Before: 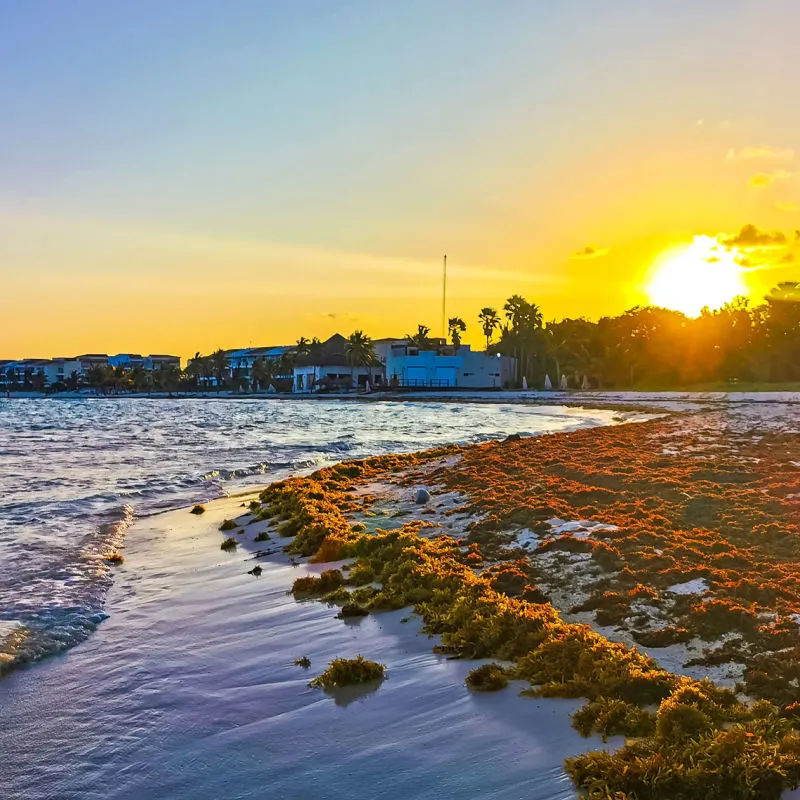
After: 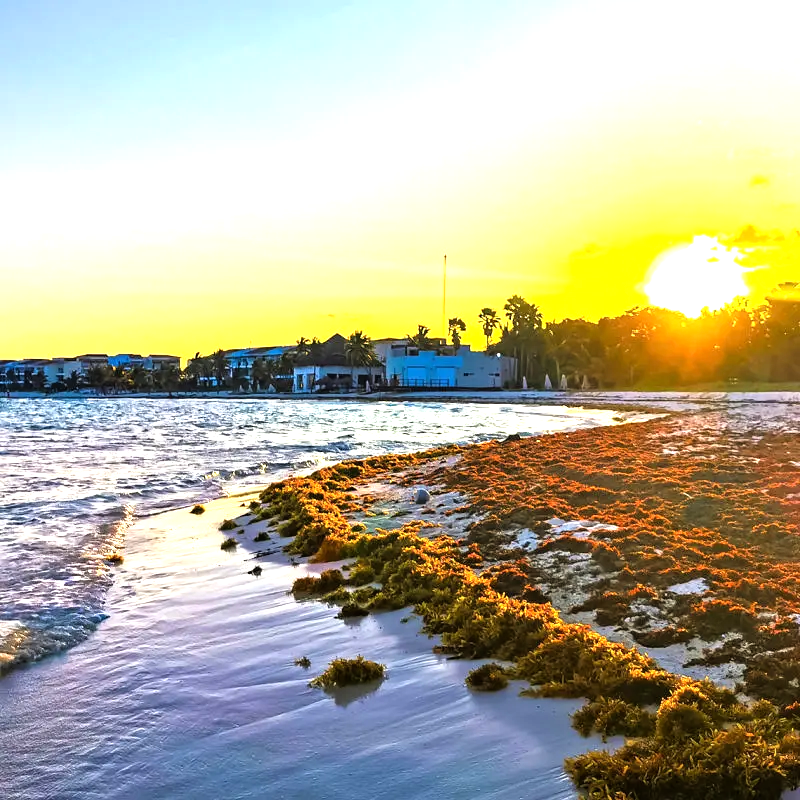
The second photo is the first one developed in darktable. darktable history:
tone equalizer: -8 EV -1.09 EV, -7 EV -1.03 EV, -6 EV -0.869 EV, -5 EV -0.607 EV, -3 EV 0.571 EV, -2 EV 0.89 EV, -1 EV 0.998 EV, +0 EV 1.06 EV
base curve: curves: ch0 [(0, 0) (0.472, 0.455) (1, 1)]
